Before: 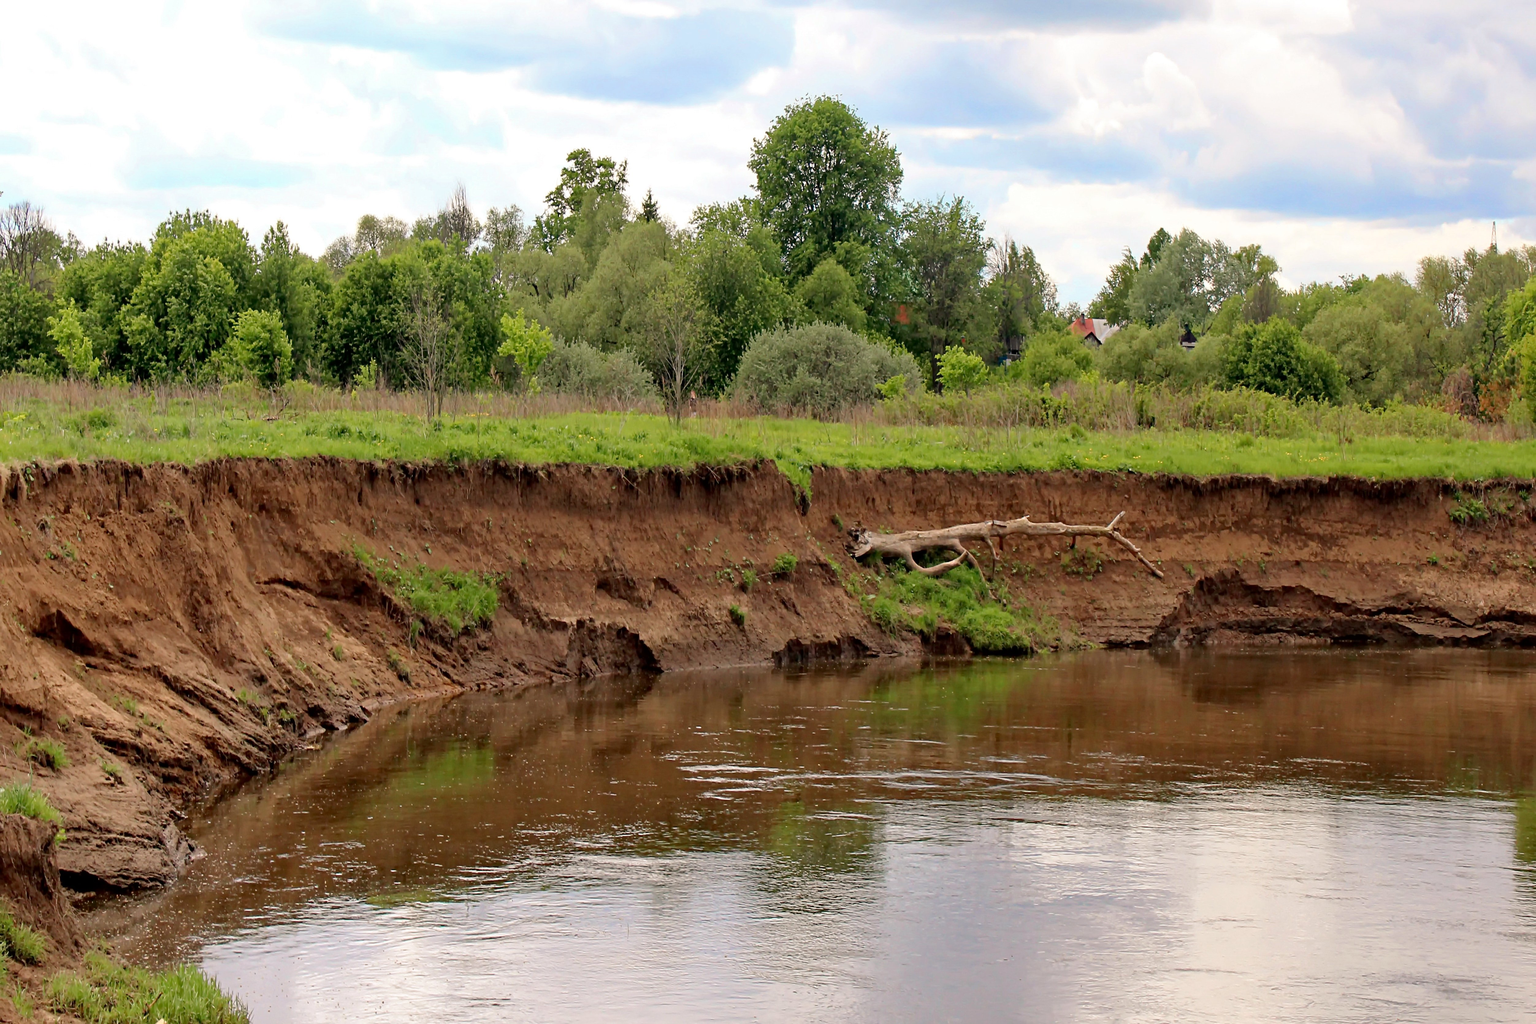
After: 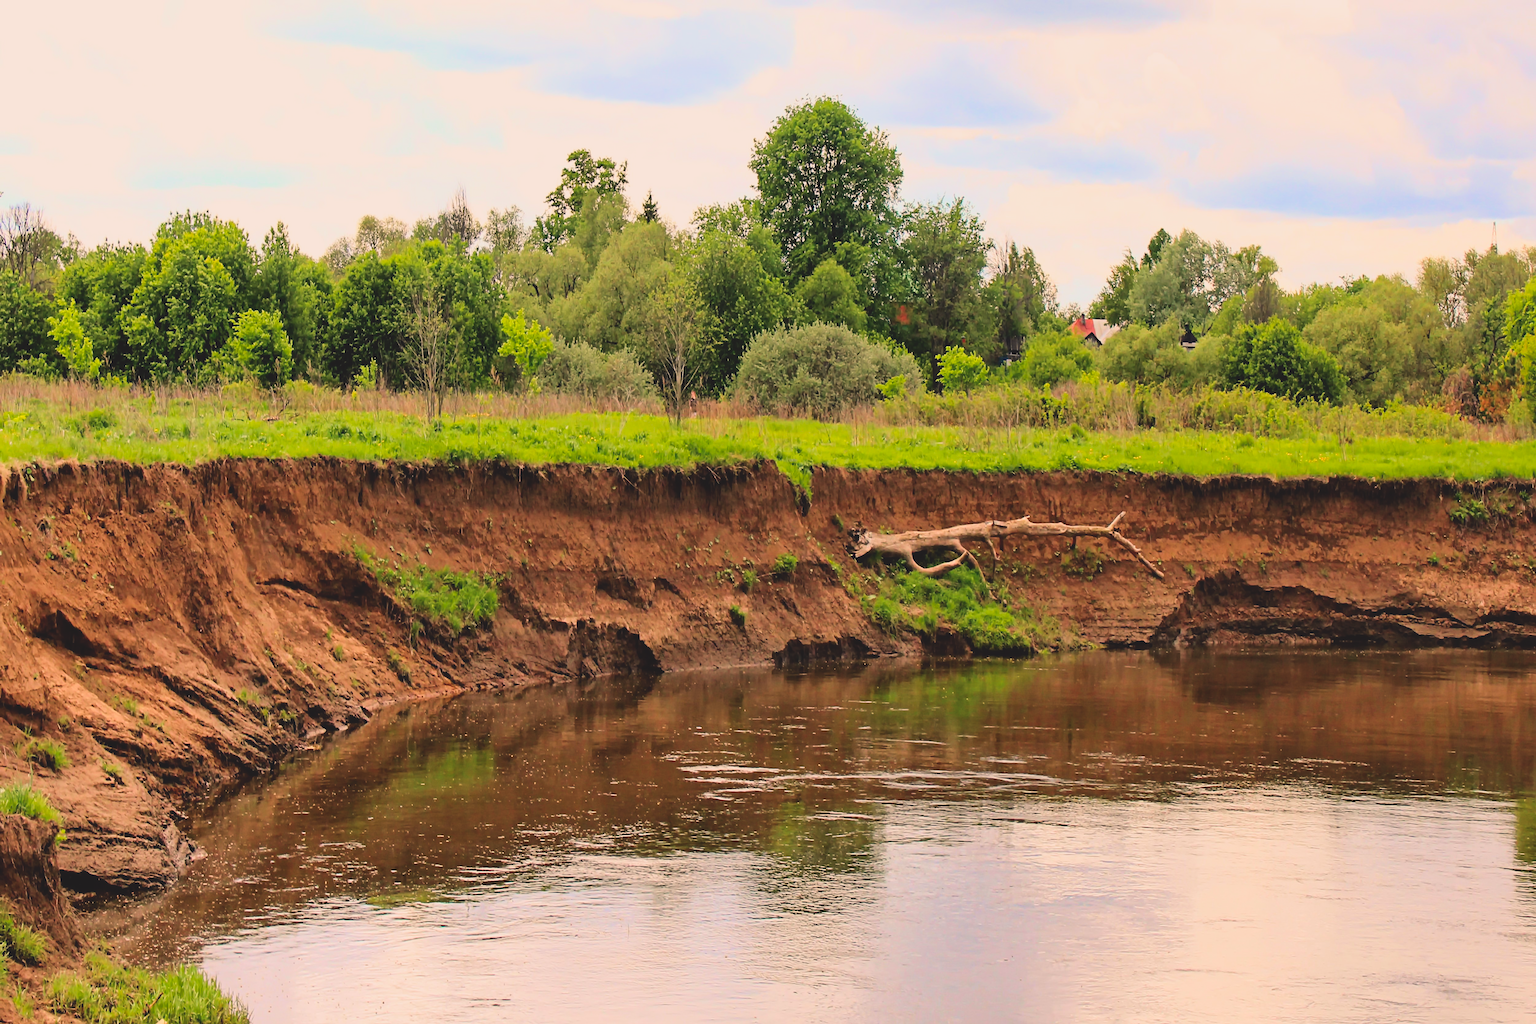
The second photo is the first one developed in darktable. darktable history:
tone curve: curves: ch0 [(0, 0.011) (0.139, 0.106) (0.295, 0.271) (0.499, 0.523) (0.739, 0.782) (0.857, 0.879) (1, 0.967)]; ch1 [(0, 0) (0.291, 0.229) (0.394, 0.365) (0.469, 0.456) (0.495, 0.497) (0.524, 0.53) (0.588, 0.62) (0.725, 0.779) (1, 1)]; ch2 [(0, 0) (0.125, 0.089) (0.35, 0.317) (0.437, 0.42) (0.502, 0.499) (0.537, 0.551) (0.613, 0.636) (1, 1)], color space Lab, independent channels, preserve colors none
exposure: black level correction -0.041, exposure 0.063 EV, compensate highlight preservation false
color balance rgb: highlights gain › chroma 3.125%, highlights gain › hue 56.47°, perceptual saturation grading › global saturation 24.96%, perceptual brilliance grading › global brilliance 15.481%, perceptual brilliance grading › shadows -34.732%, global vibrance 9.887%
filmic rgb: black relative exposure -7.65 EV, white relative exposure 4.56 EV, hardness 3.61, contrast 1.054, iterations of high-quality reconstruction 0
